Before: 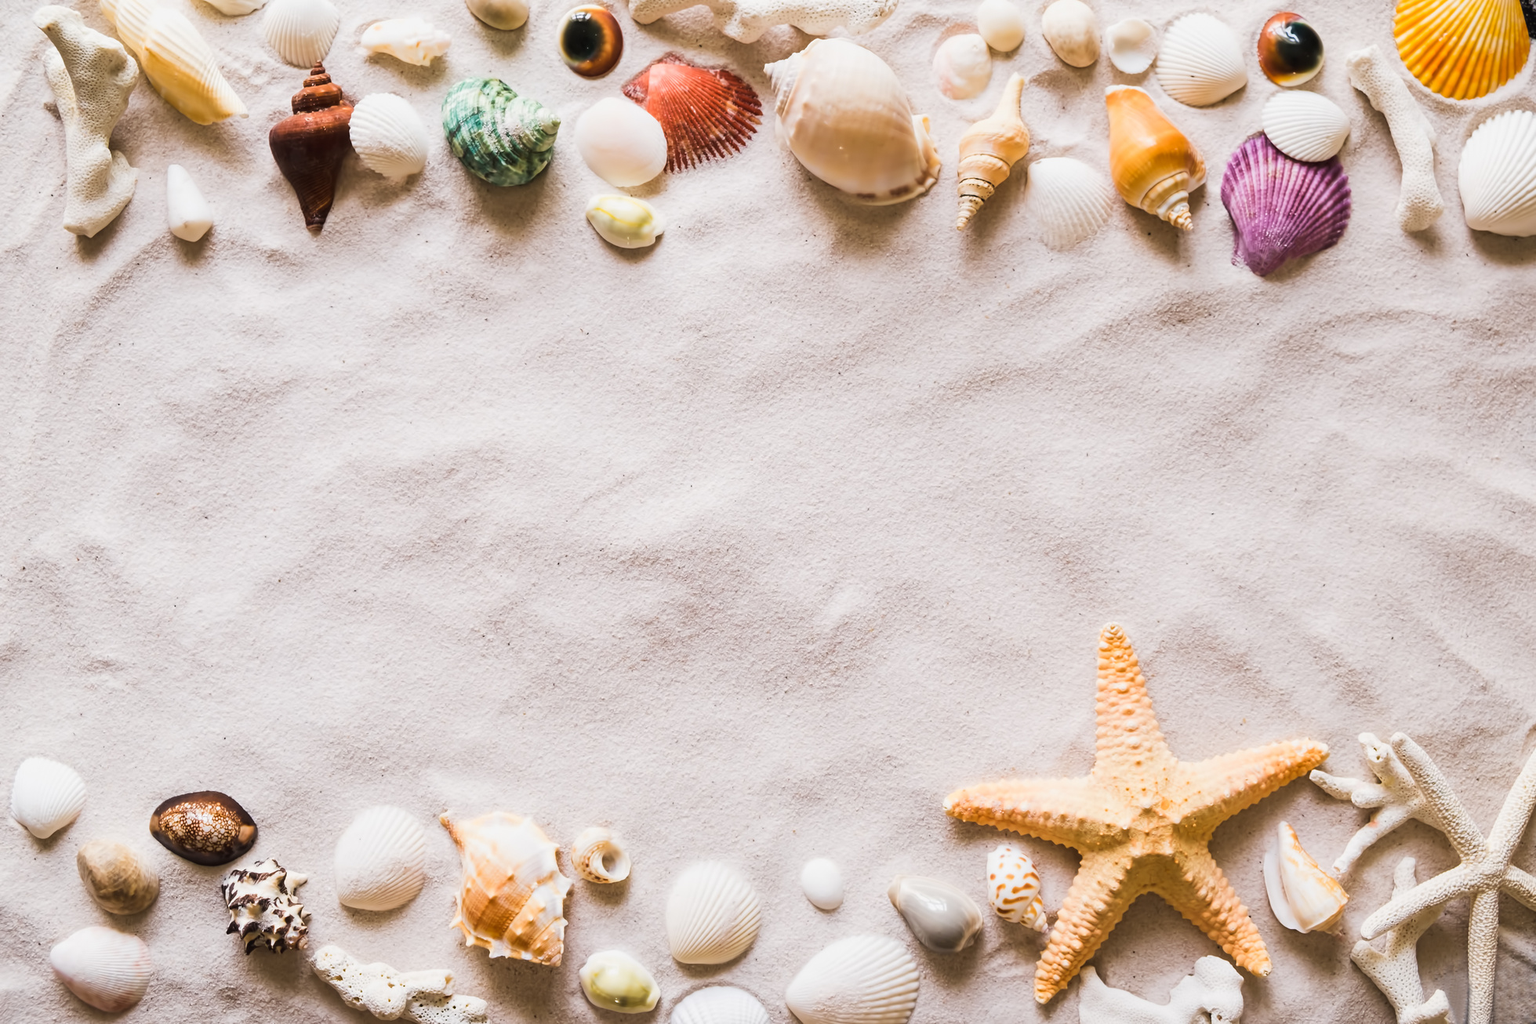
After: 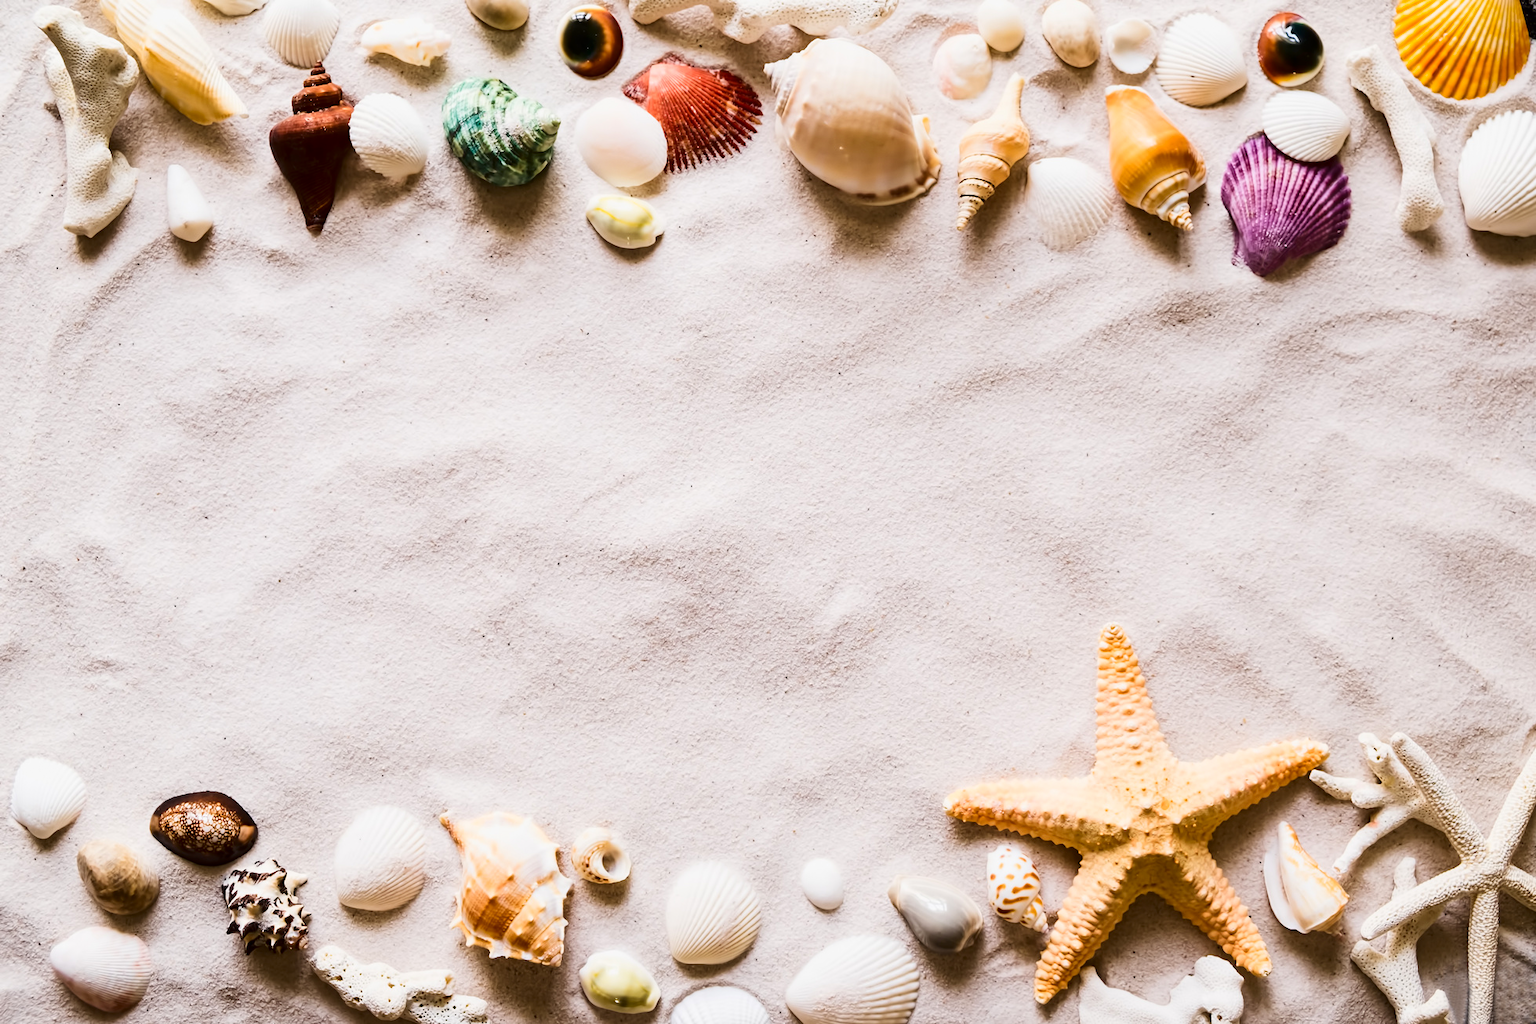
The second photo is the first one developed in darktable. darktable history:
contrast brightness saturation: contrast 0.205, brightness -0.11, saturation 0.097
